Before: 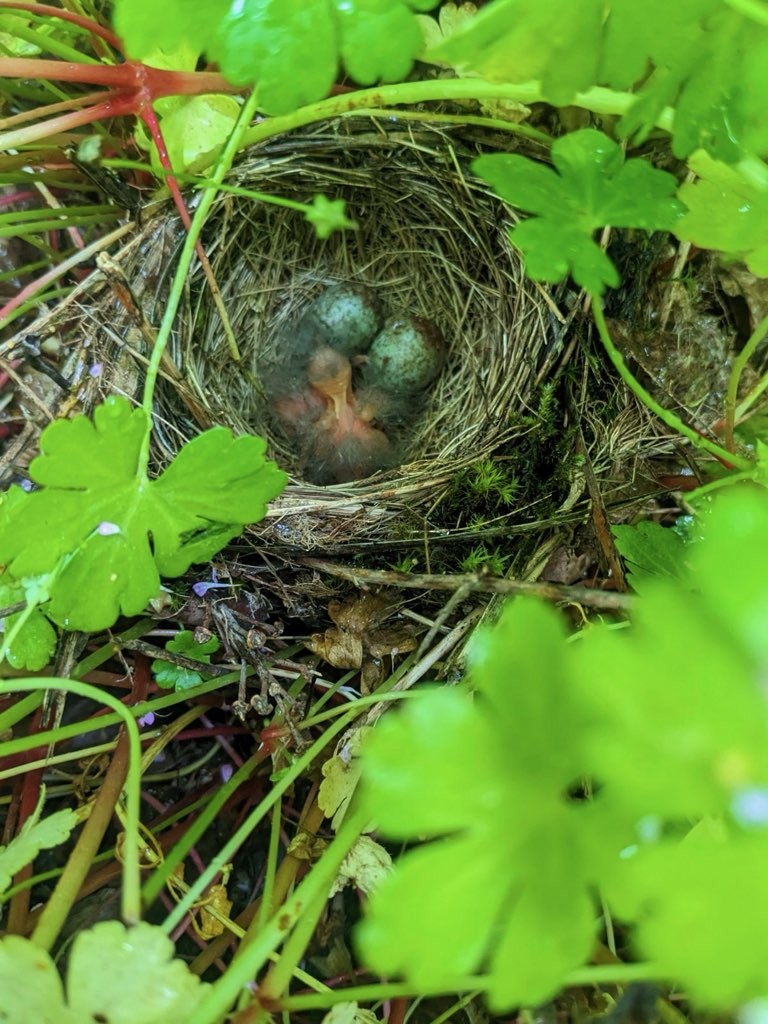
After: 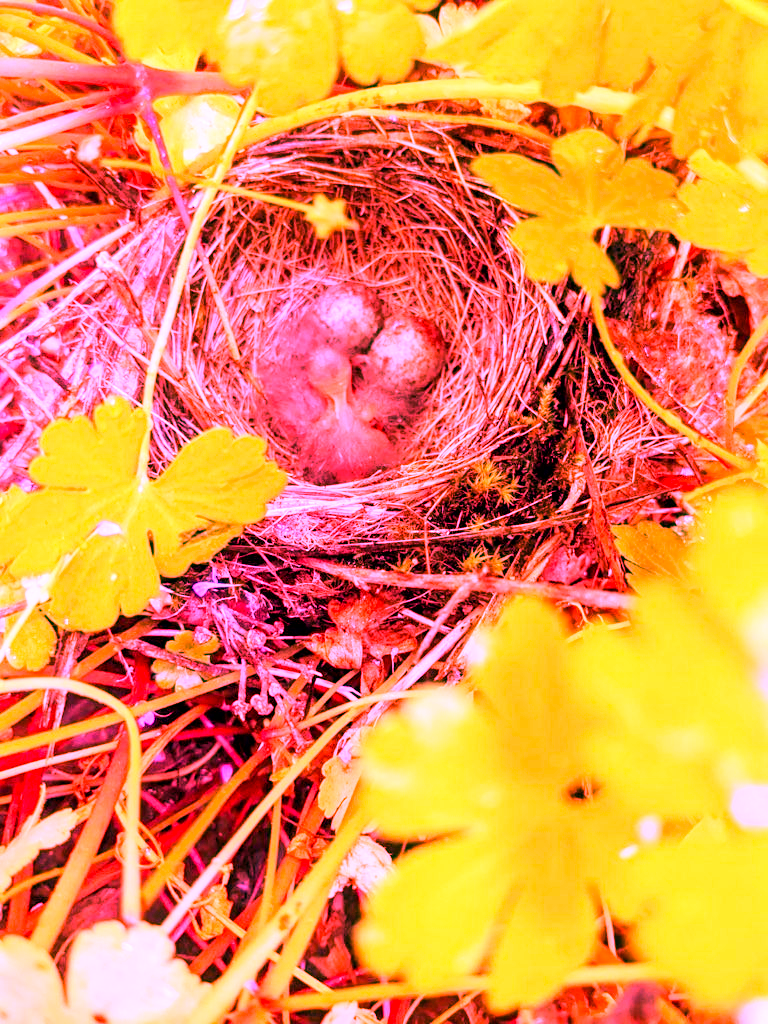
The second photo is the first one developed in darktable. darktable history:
contrast brightness saturation: contrast 0.2, brightness 0.16, saturation 0.22
white balance: red 4.26, blue 1.802
